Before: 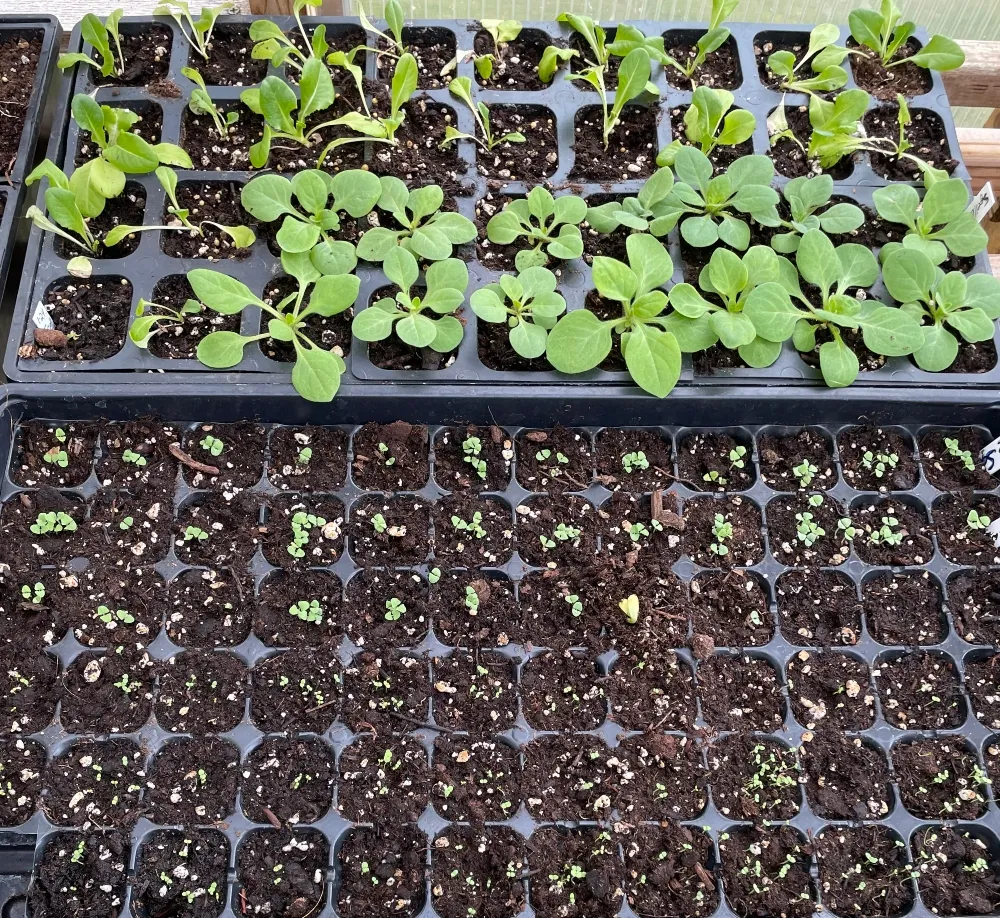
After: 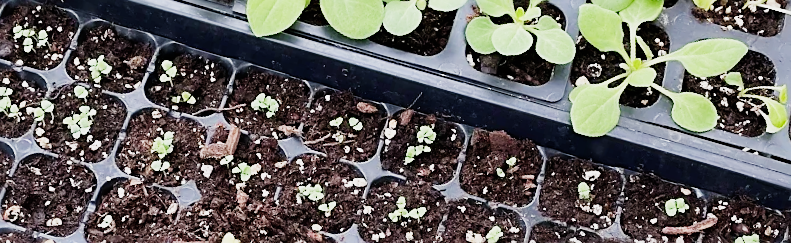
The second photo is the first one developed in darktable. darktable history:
sigmoid: contrast 1.7, skew -0.2, preserve hue 0%, red attenuation 0.1, red rotation 0.035, green attenuation 0.1, green rotation -0.017, blue attenuation 0.15, blue rotation -0.052, base primaries Rec2020
sharpen: on, module defaults
contrast equalizer: octaves 7, y [[0.502, 0.505, 0.512, 0.529, 0.564, 0.588], [0.5 ×6], [0.502, 0.505, 0.512, 0.529, 0.564, 0.588], [0, 0.001, 0.001, 0.004, 0.008, 0.011], [0, 0.001, 0.001, 0.004, 0.008, 0.011]], mix -1
crop and rotate: angle 16.12°, top 30.835%, bottom 35.653%
exposure: black level correction 0, exposure 0.7 EV, compensate exposure bias true, compensate highlight preservation false
white balance: emerald 1
